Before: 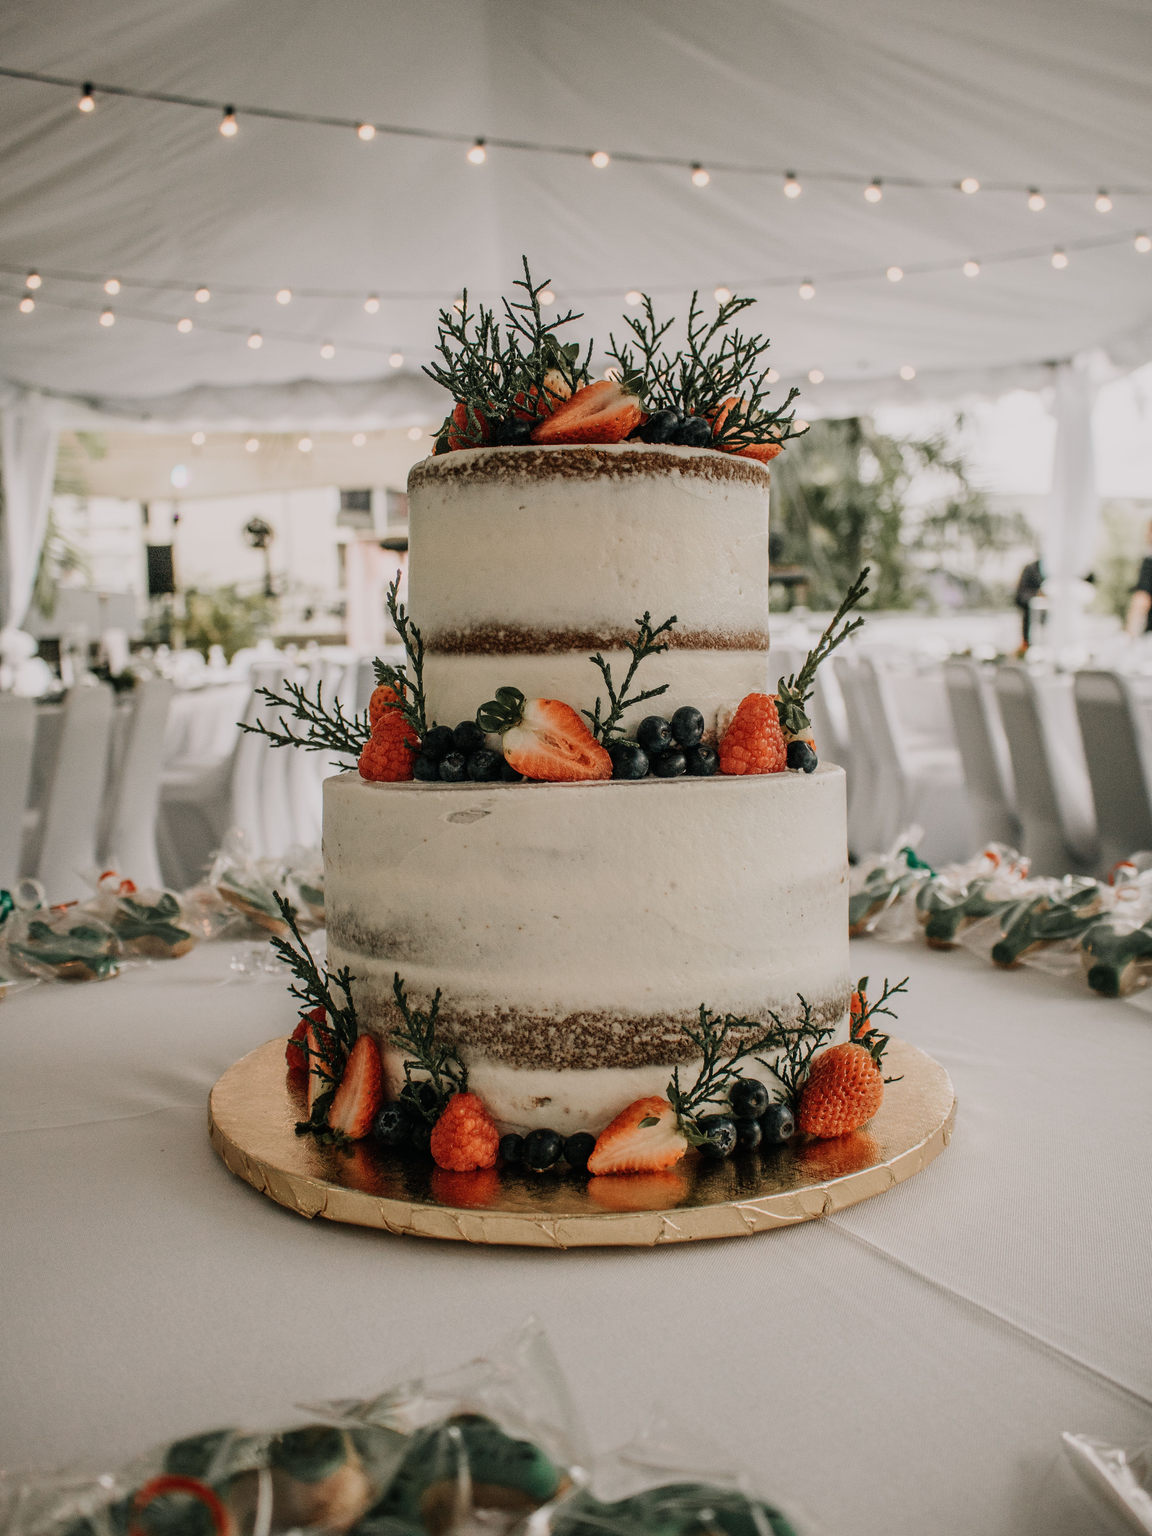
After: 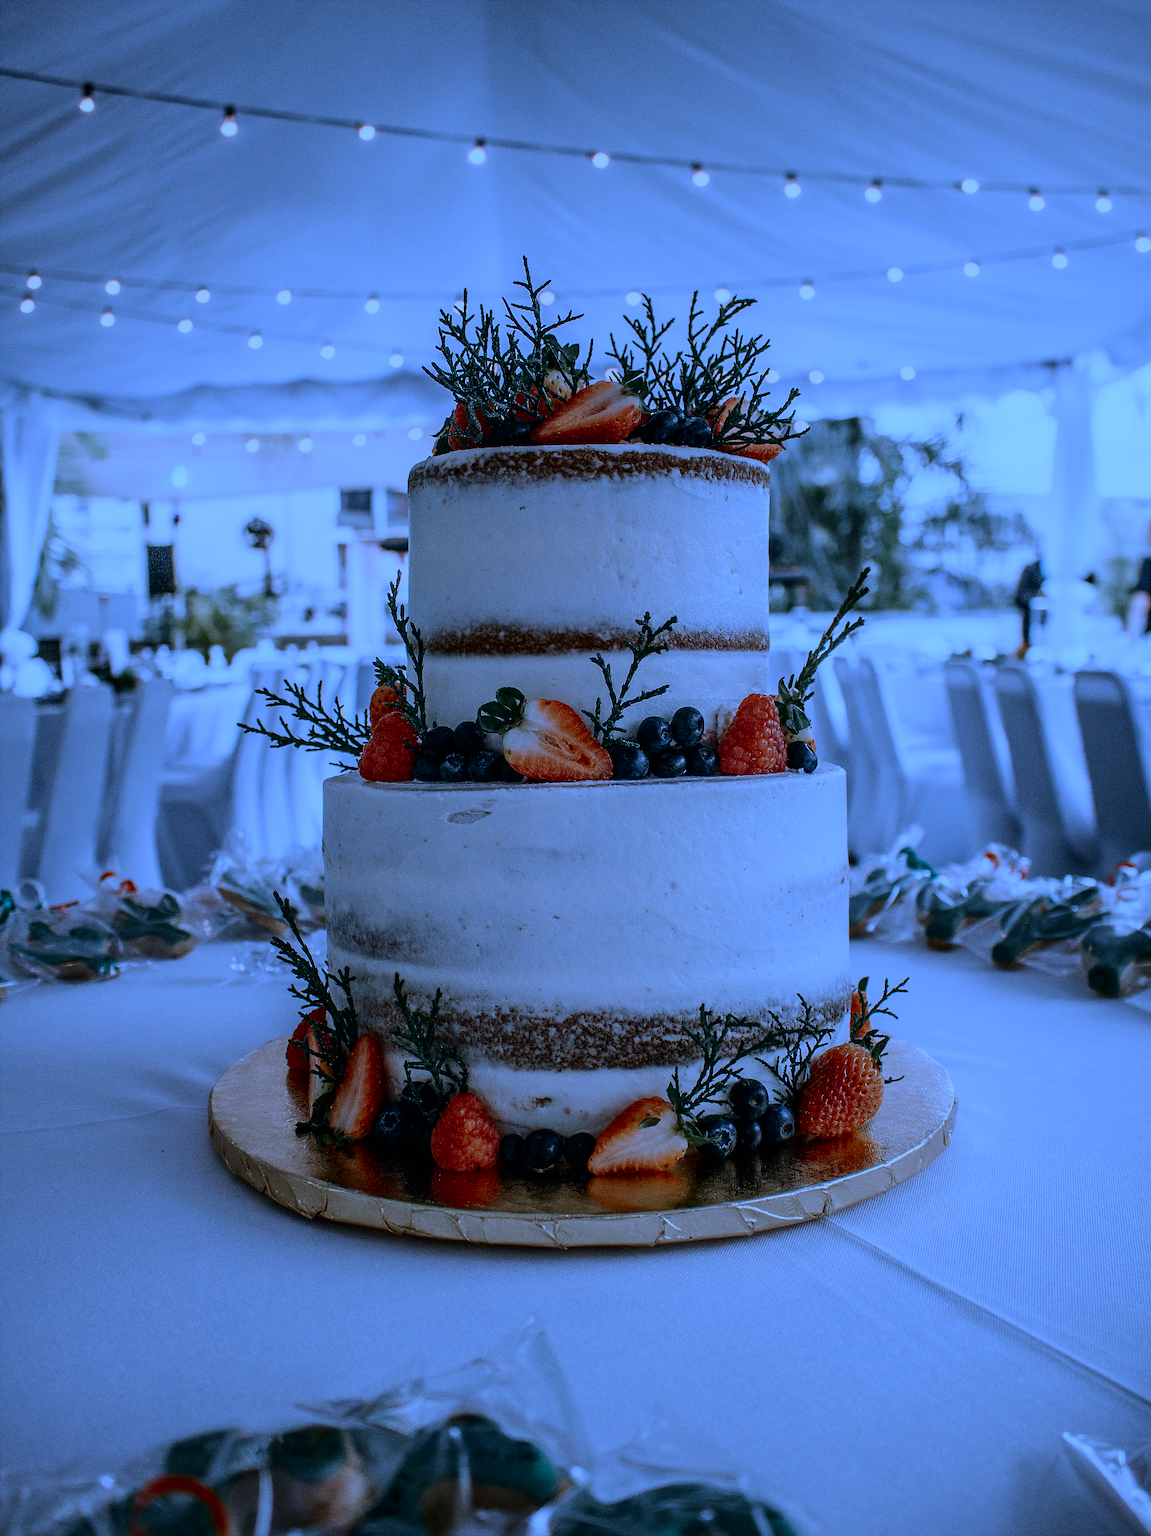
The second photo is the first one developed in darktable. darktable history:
contrast brightness saturation: brightness -0.25, saturation 0.2
white balance: red 0.766, blue 1.537
sharpen: on, module defaults
